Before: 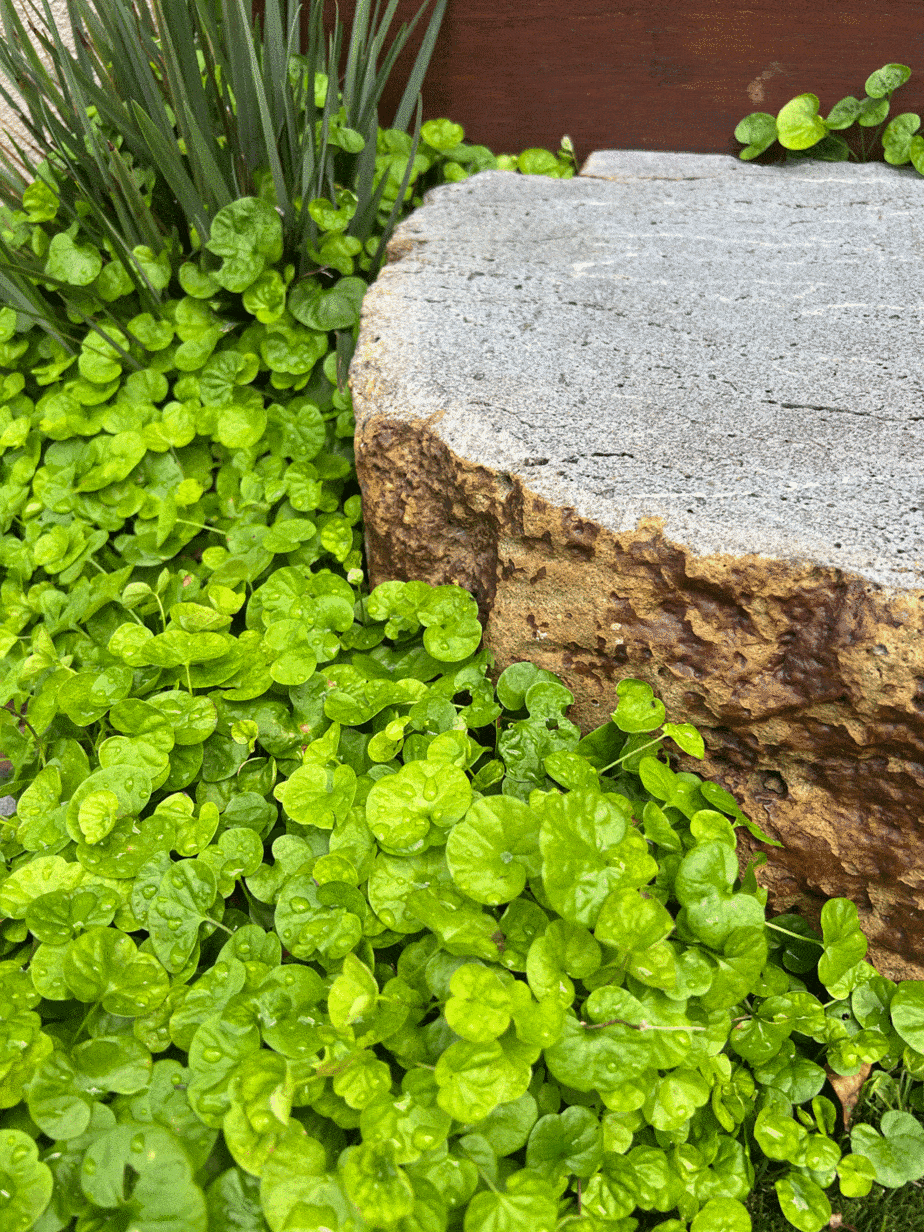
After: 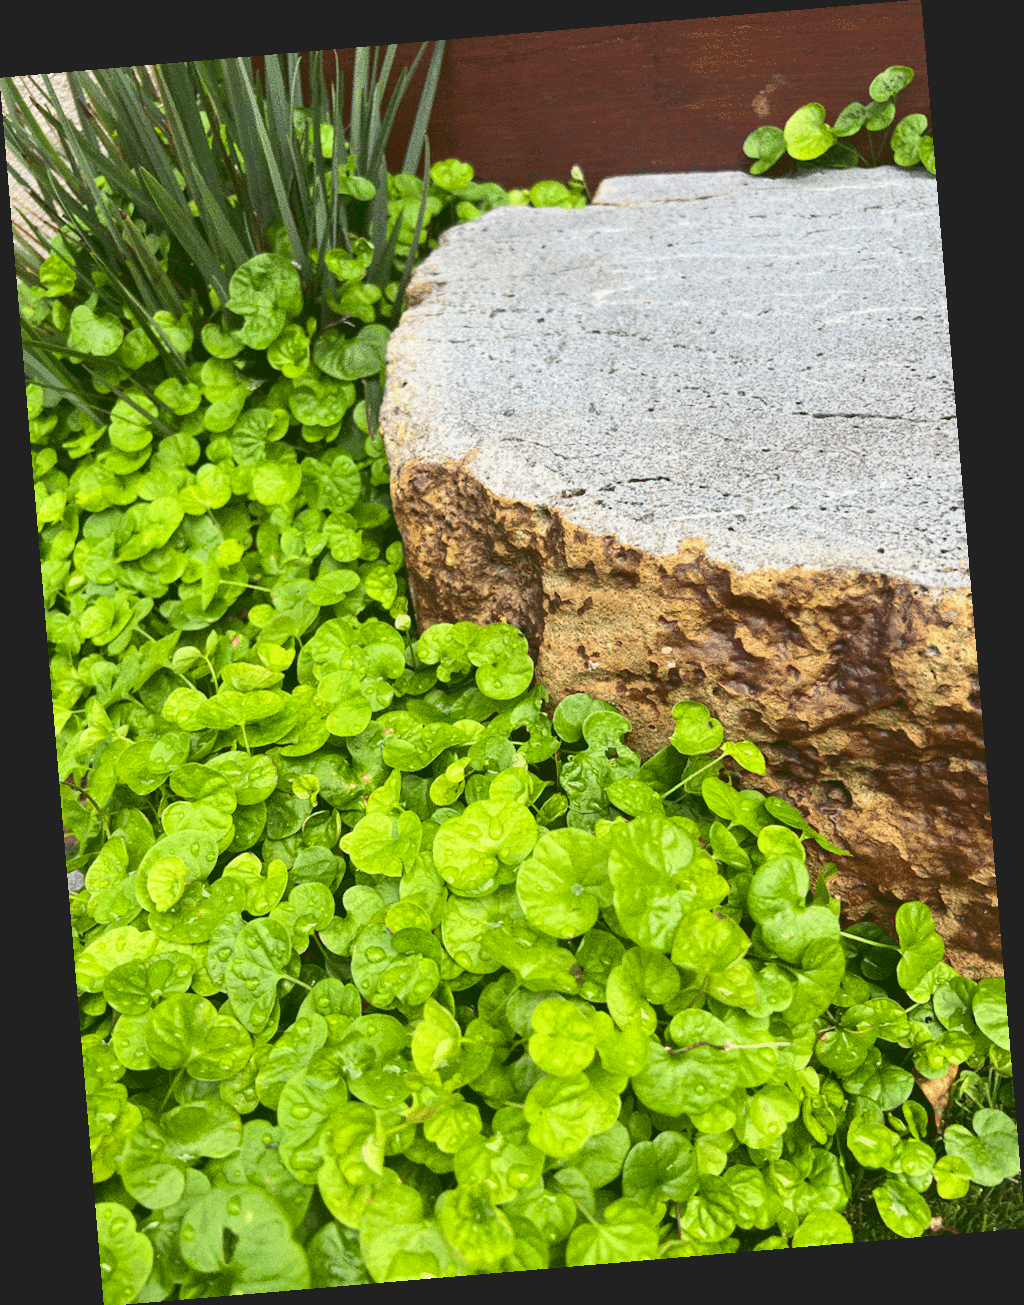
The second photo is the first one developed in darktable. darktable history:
rotate and perspective: rotation -4.86°, automatic cropping off
tone curve: curves: ch0 [(0, 0.129) (0.187, 0.207) (0.729, 0.789) (1, 1)], color space Lab, linked channels, preserve colors none
base curve: curves: ch0 [(0, 0) (0.297, 0.298) (1, 1)], preserve colors none
